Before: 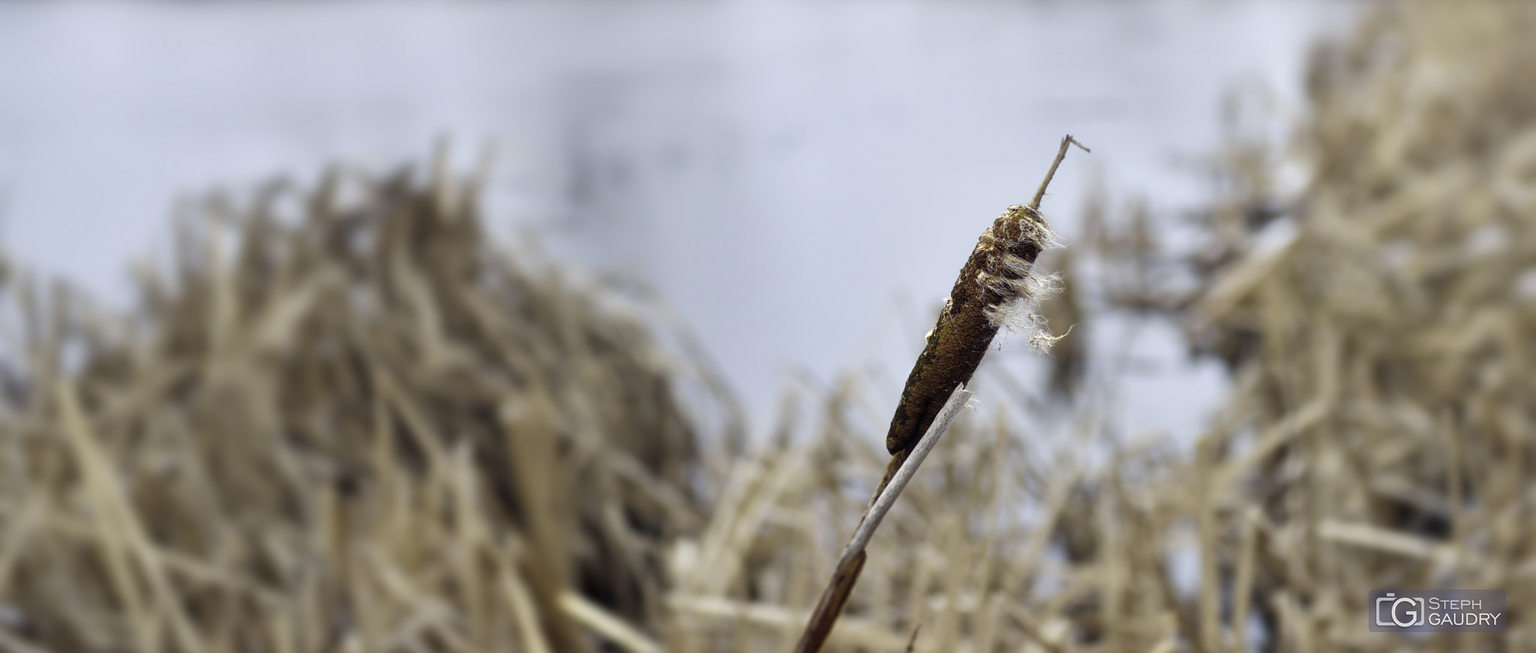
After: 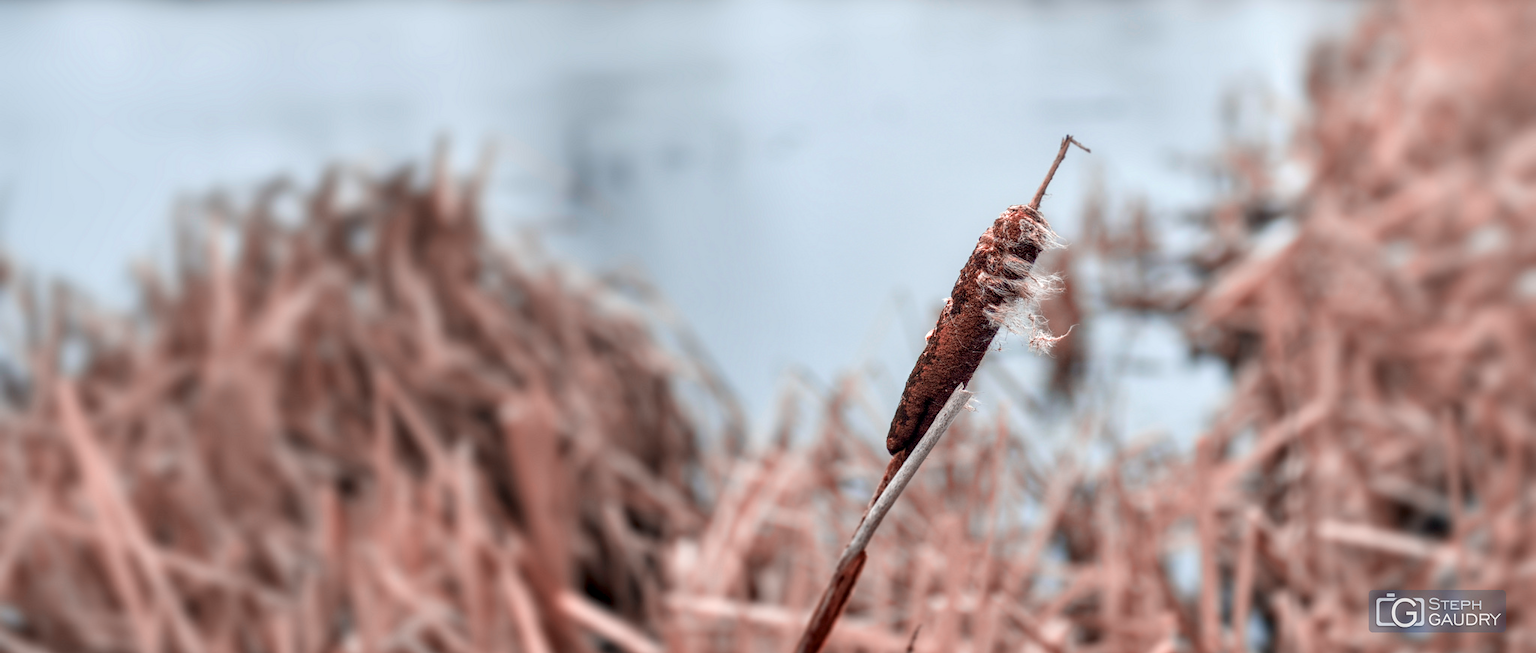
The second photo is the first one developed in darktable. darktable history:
local contrast: detail 130%
color zones: curves: ch2 [(0, 0.5) (0.084, 0.497) (0.323, 0.335) (0.4, 0.497) (1, 0.5)], process mode strong
haze removal: compatibility mode true, adaptive false
contrast brightness saturation: saturation -0.05
